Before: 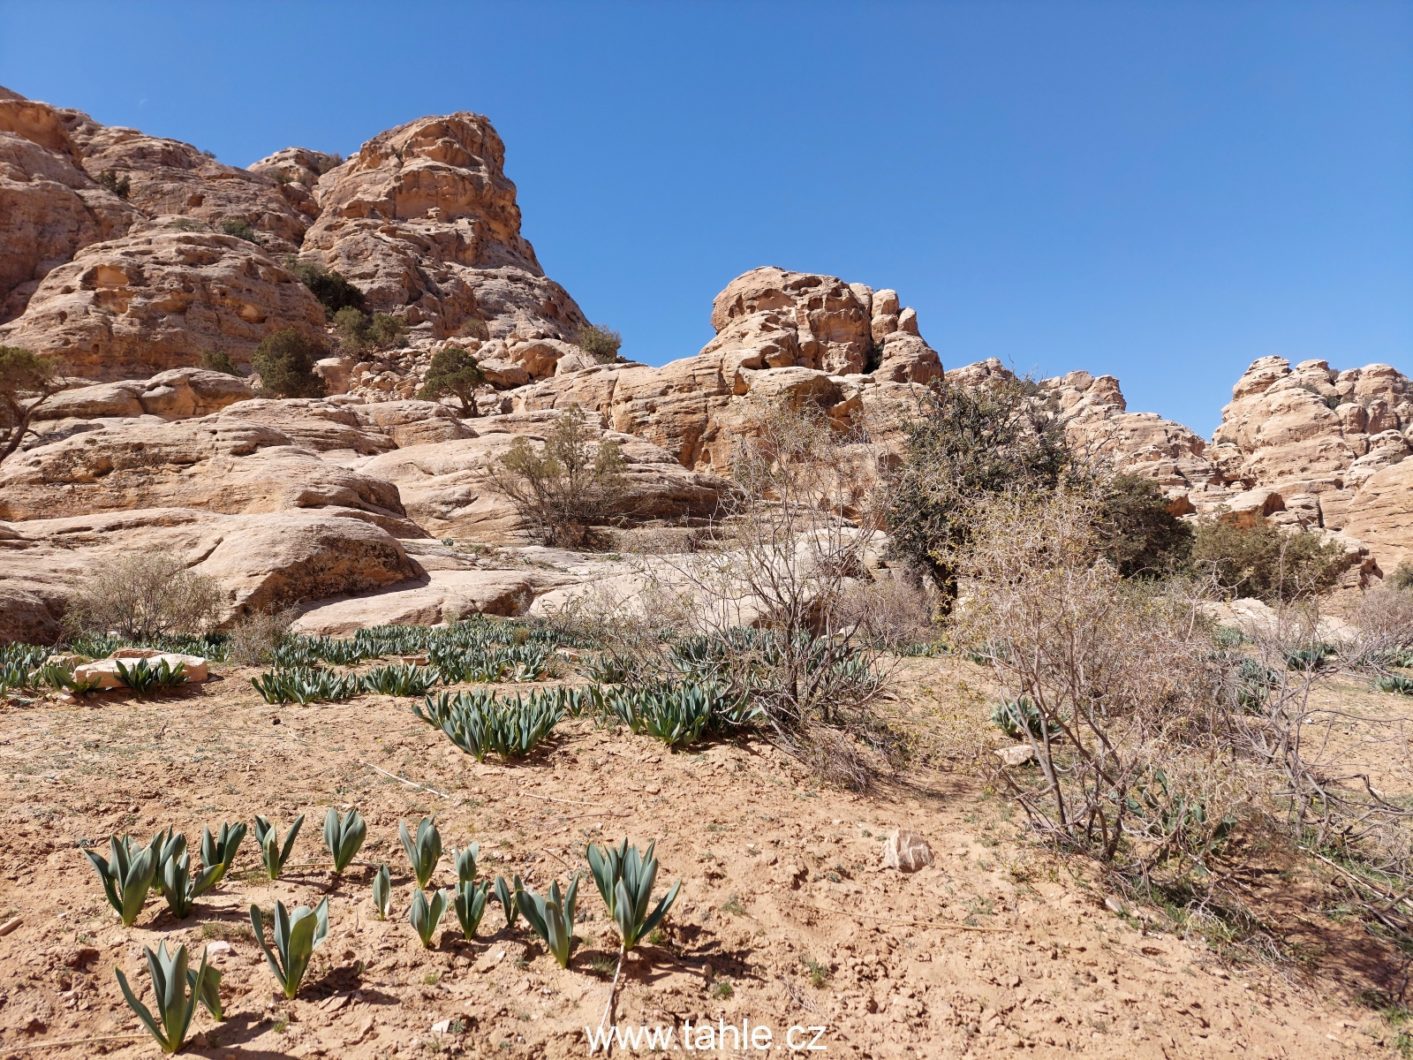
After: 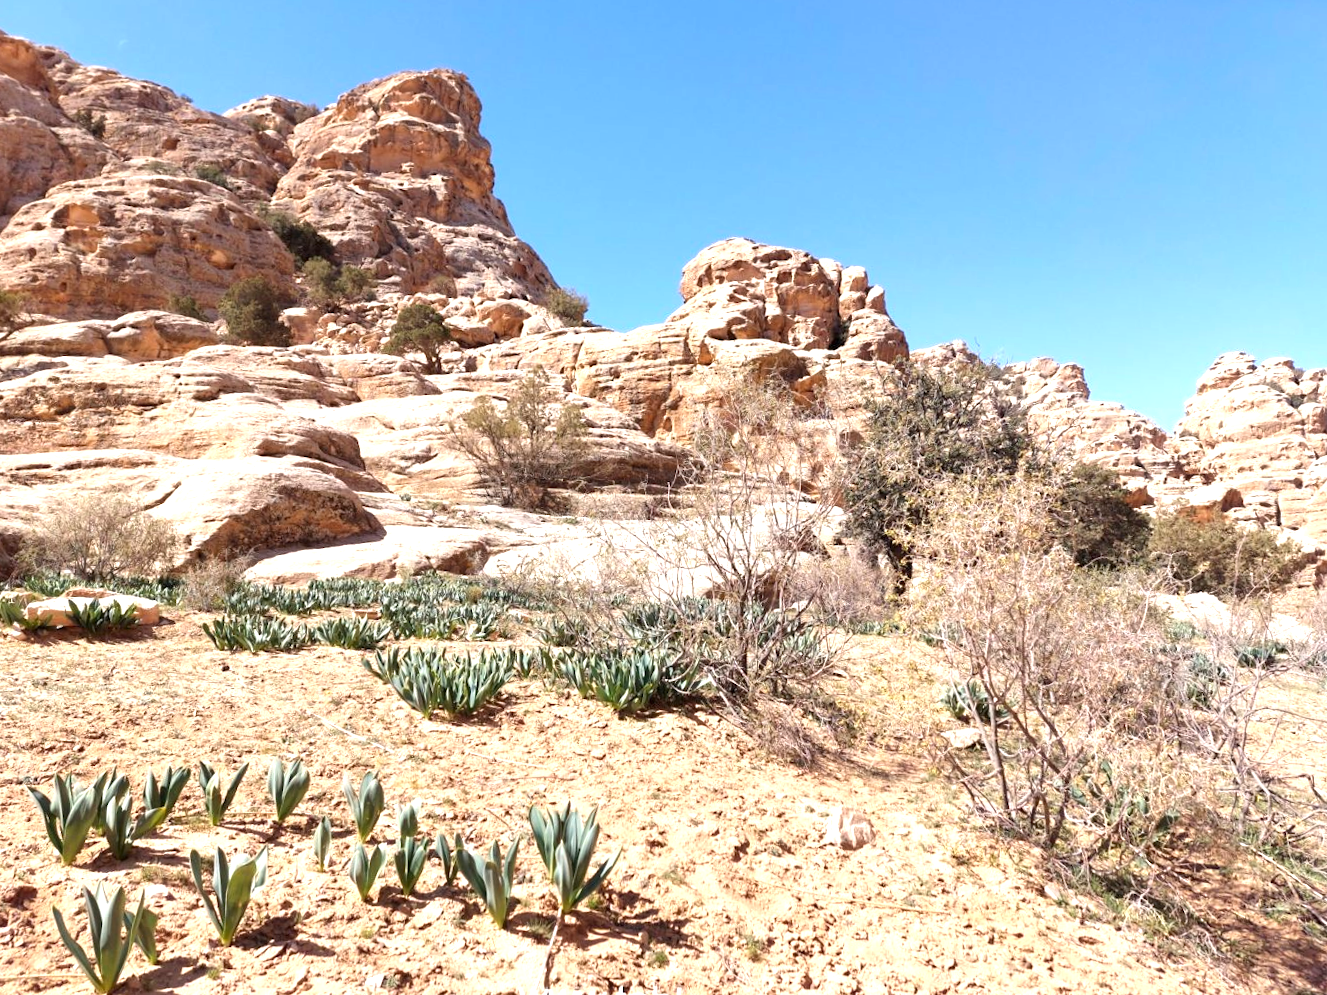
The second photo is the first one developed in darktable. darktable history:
exposure: exposure 1.001 EV, compensate exposure bias true, compensate highlight preservation false
crop and rotate: angle -2.82°
